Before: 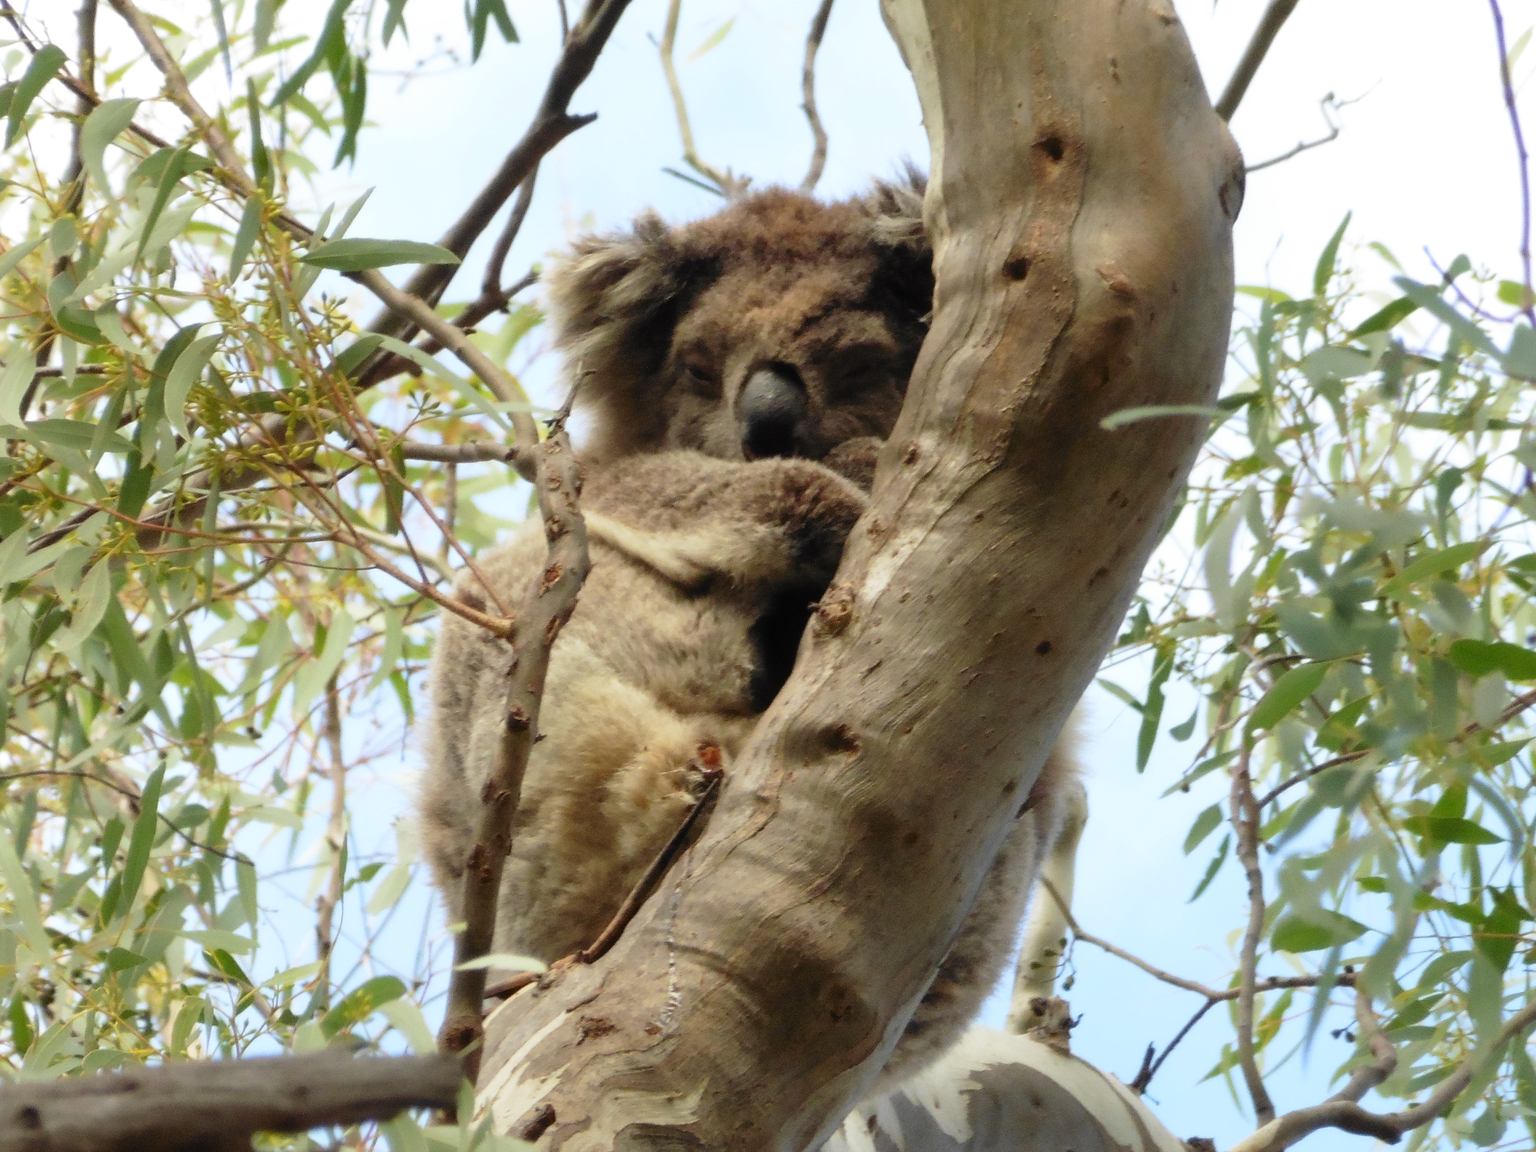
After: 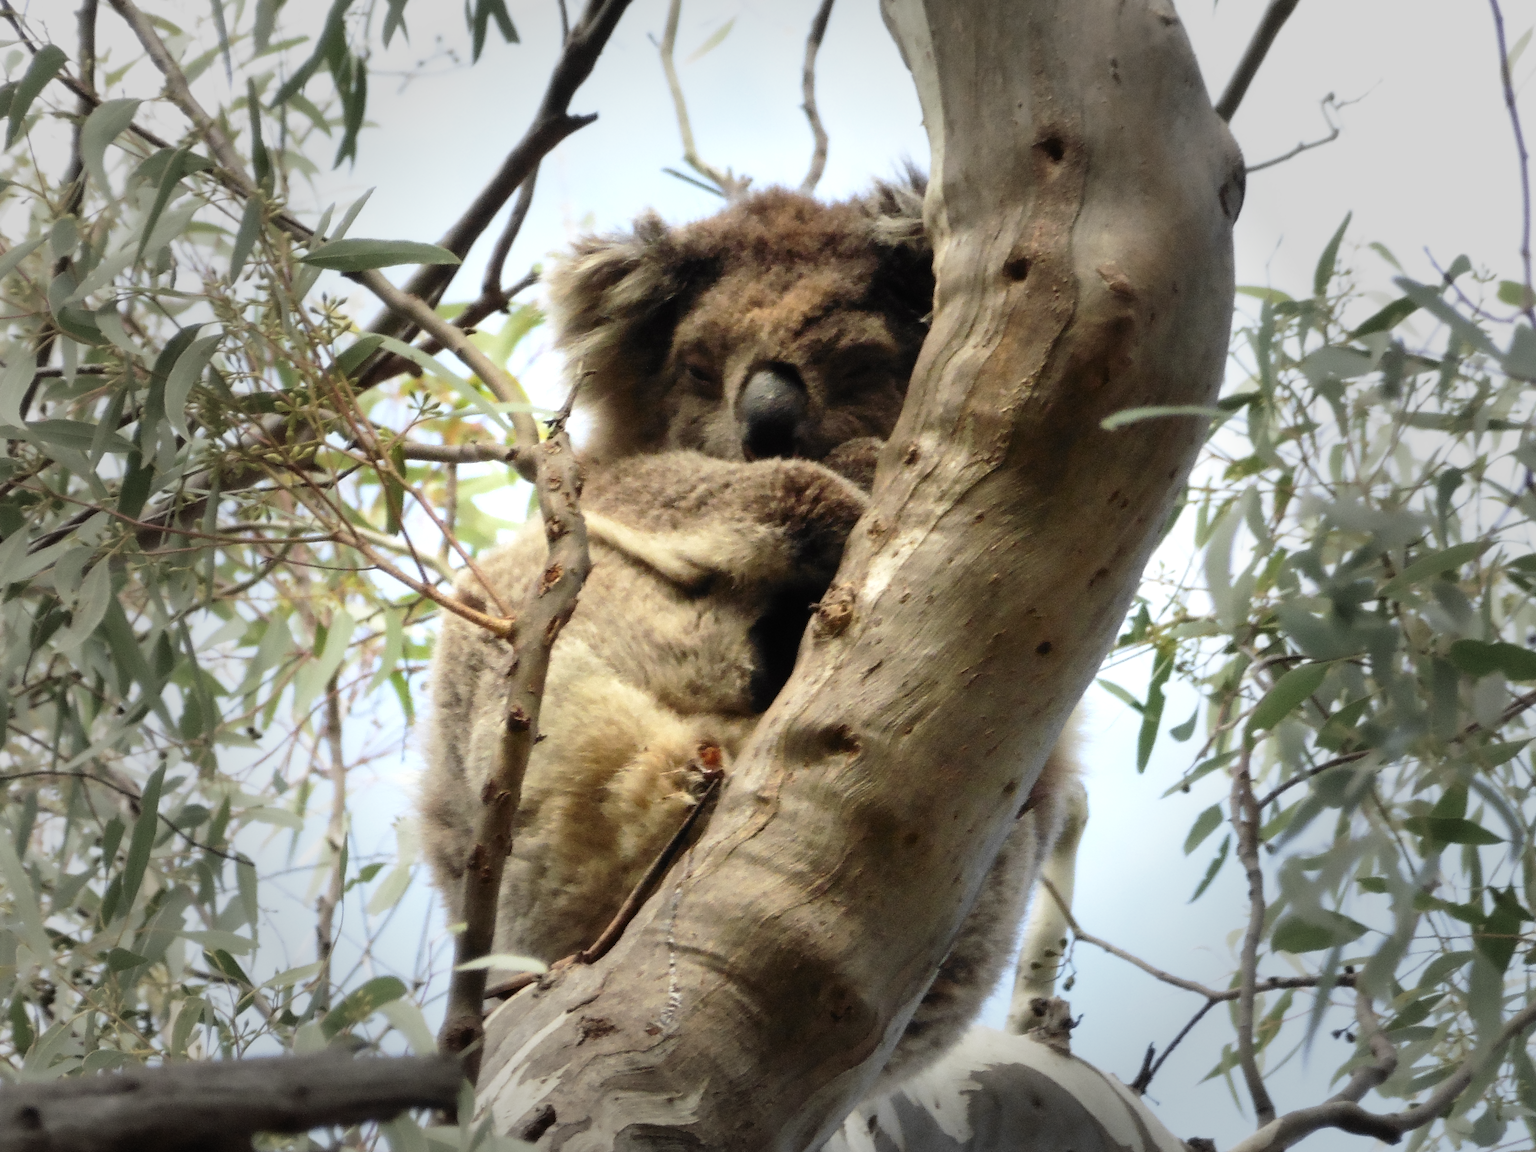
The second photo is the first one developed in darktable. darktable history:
grain: coarseness 0.09 ISO, strength 10%
vignetting: fall-off start 40%, fall-off radius 40%
tone equalizer: -8 EV -0.417 EV, -7 EV -0.389 EV, -6 EV -0.333 EV, -5 EV -0.222 EV, -3 EV 0.222 EV, -2 EV 0.333 EV, -1 EV 0.389 EV, +0 EV 0.417 EV, edges refinement/feathering 500, mask exposure compensation -1.57 EV, preserve details no
